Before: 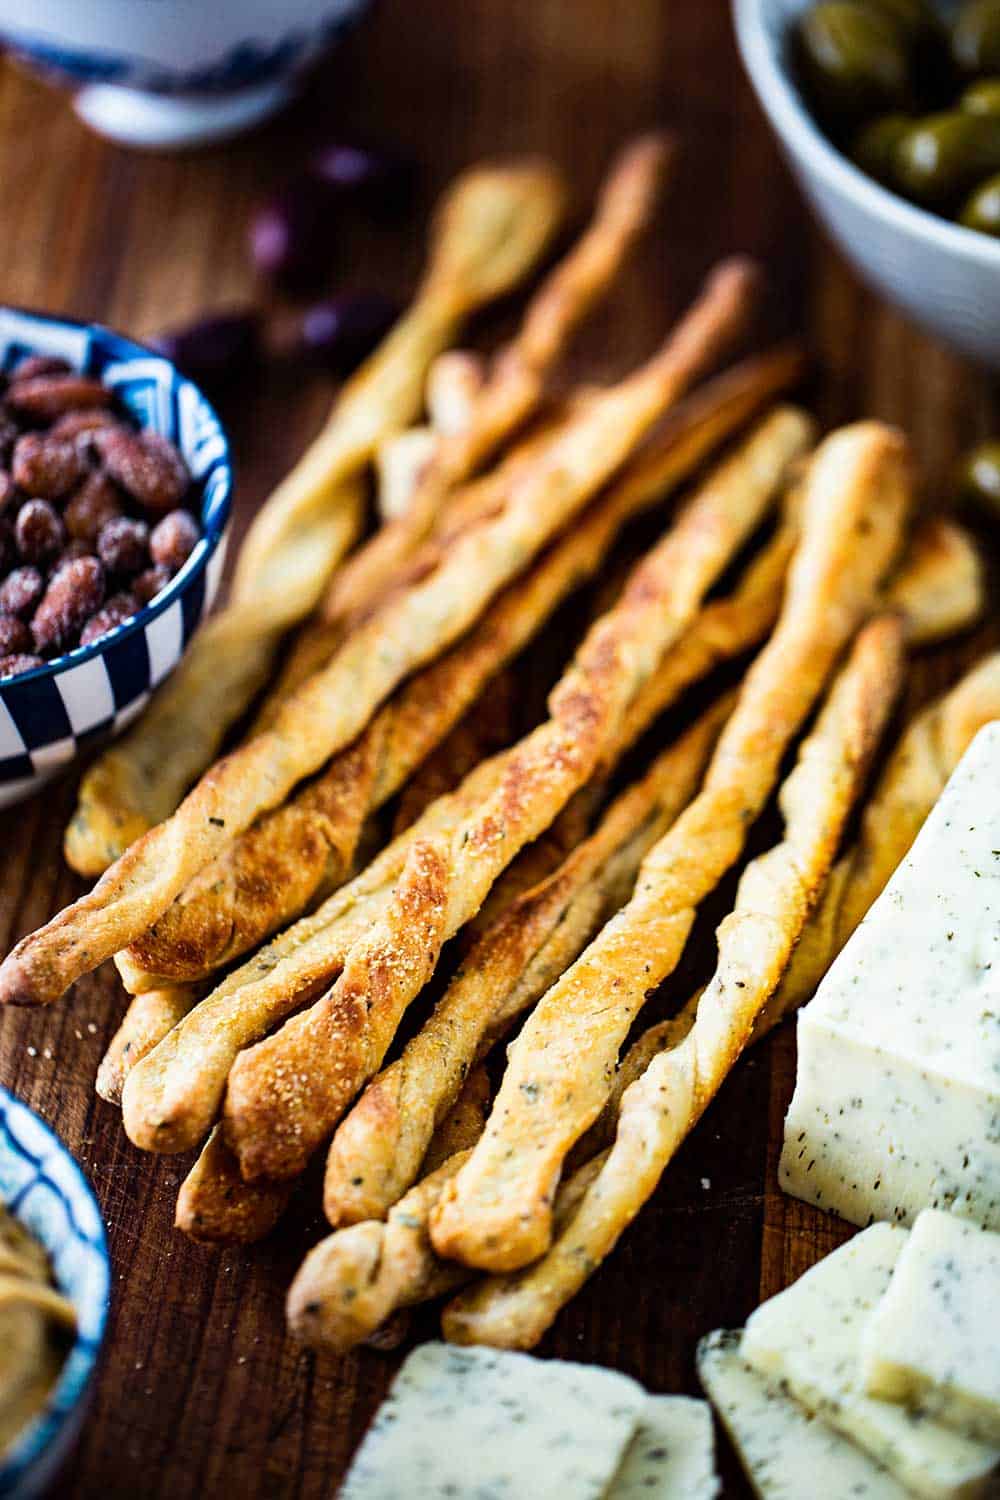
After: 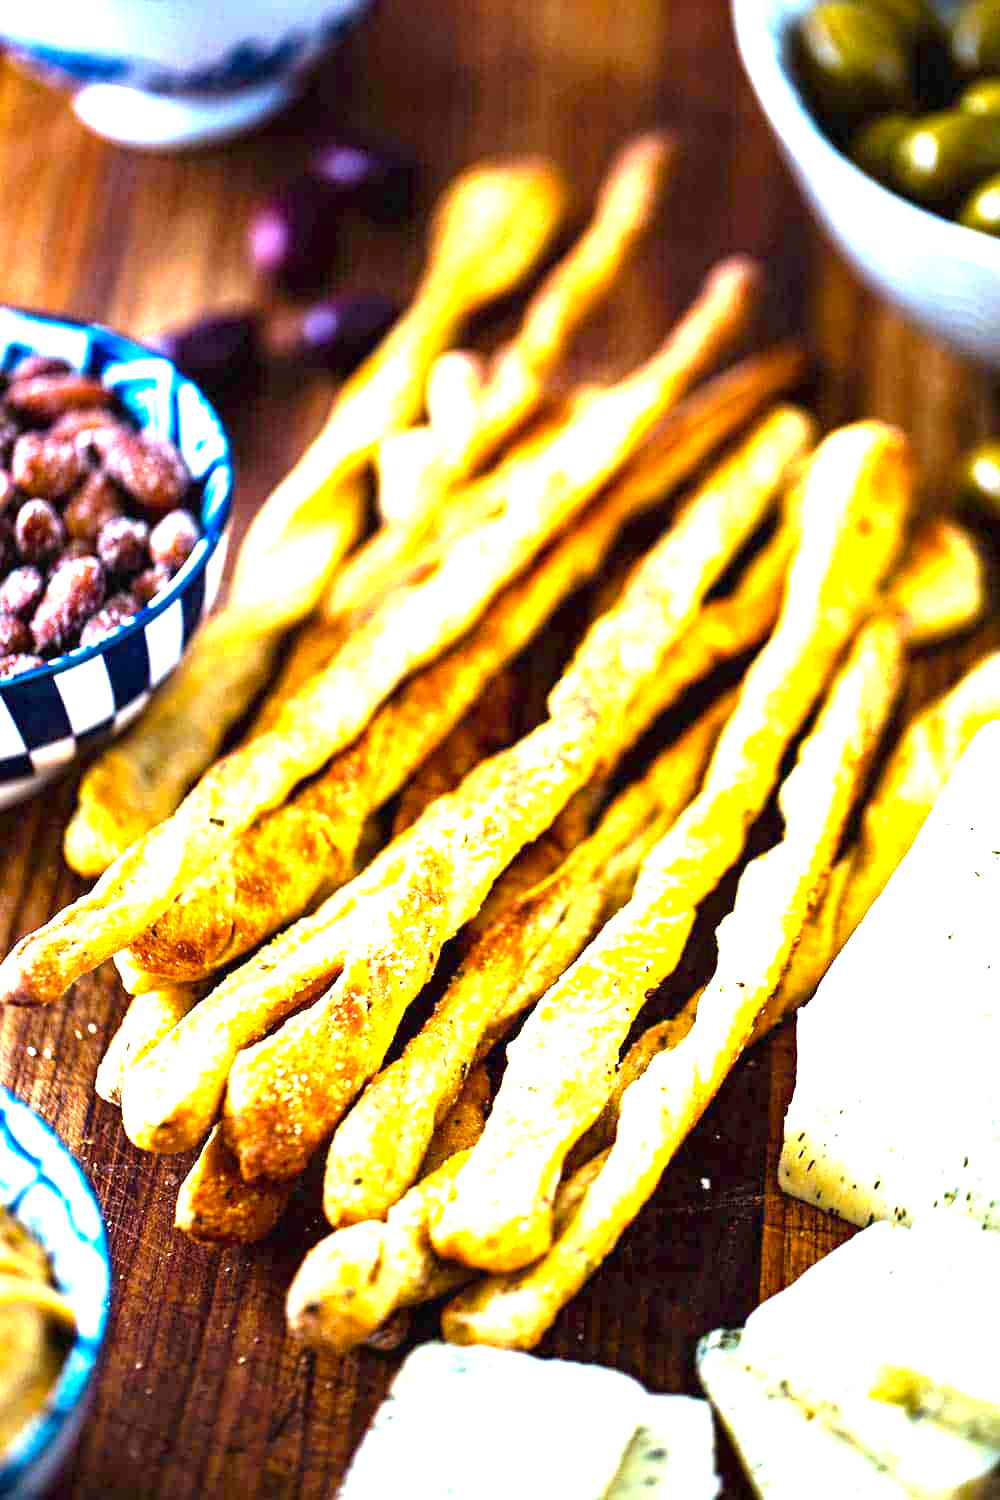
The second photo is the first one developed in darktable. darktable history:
color balance rgb: perceptual saturation grading › global saturation 15.875%, global vibrance 14.225%
exposure: black level correction 0, exposure 1.991 EV, compensate exposure bias true, compensate highlight preservation false
